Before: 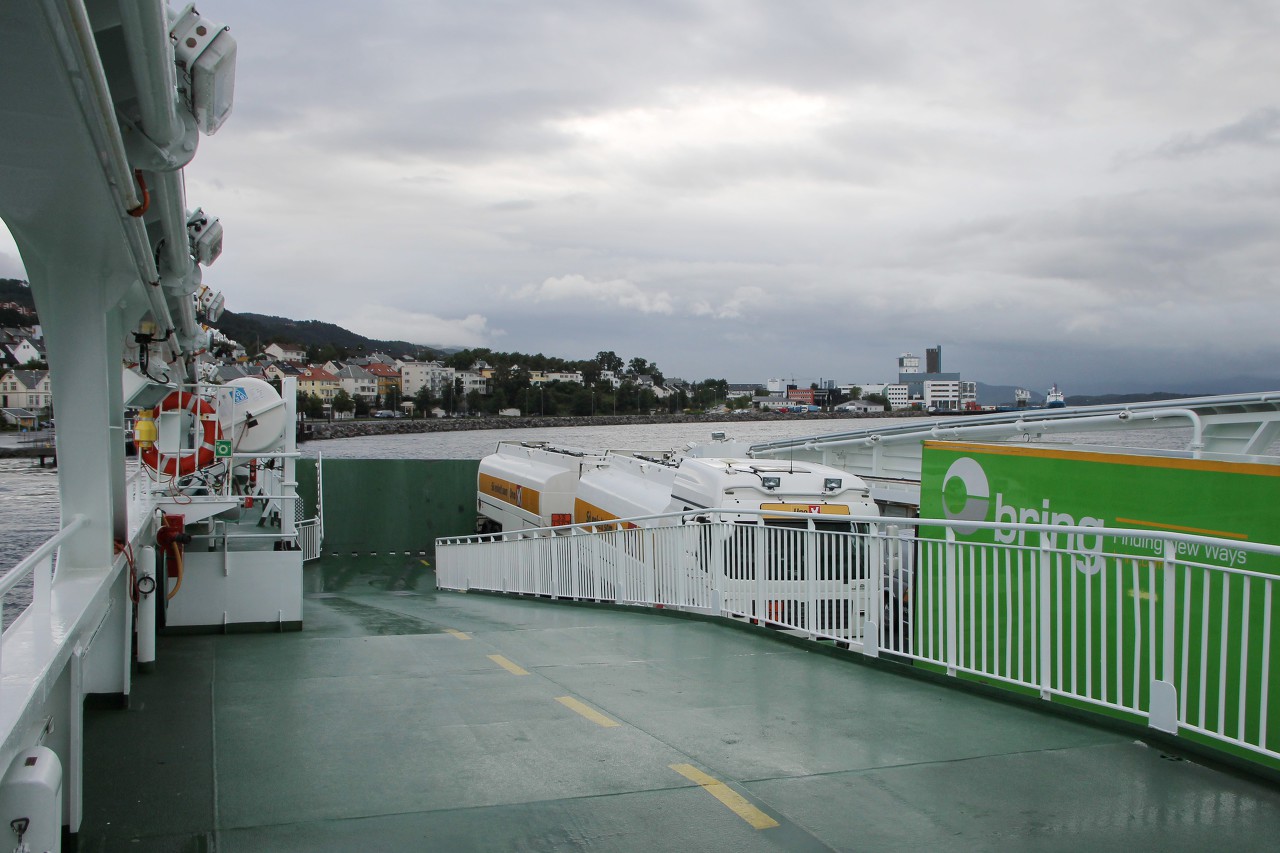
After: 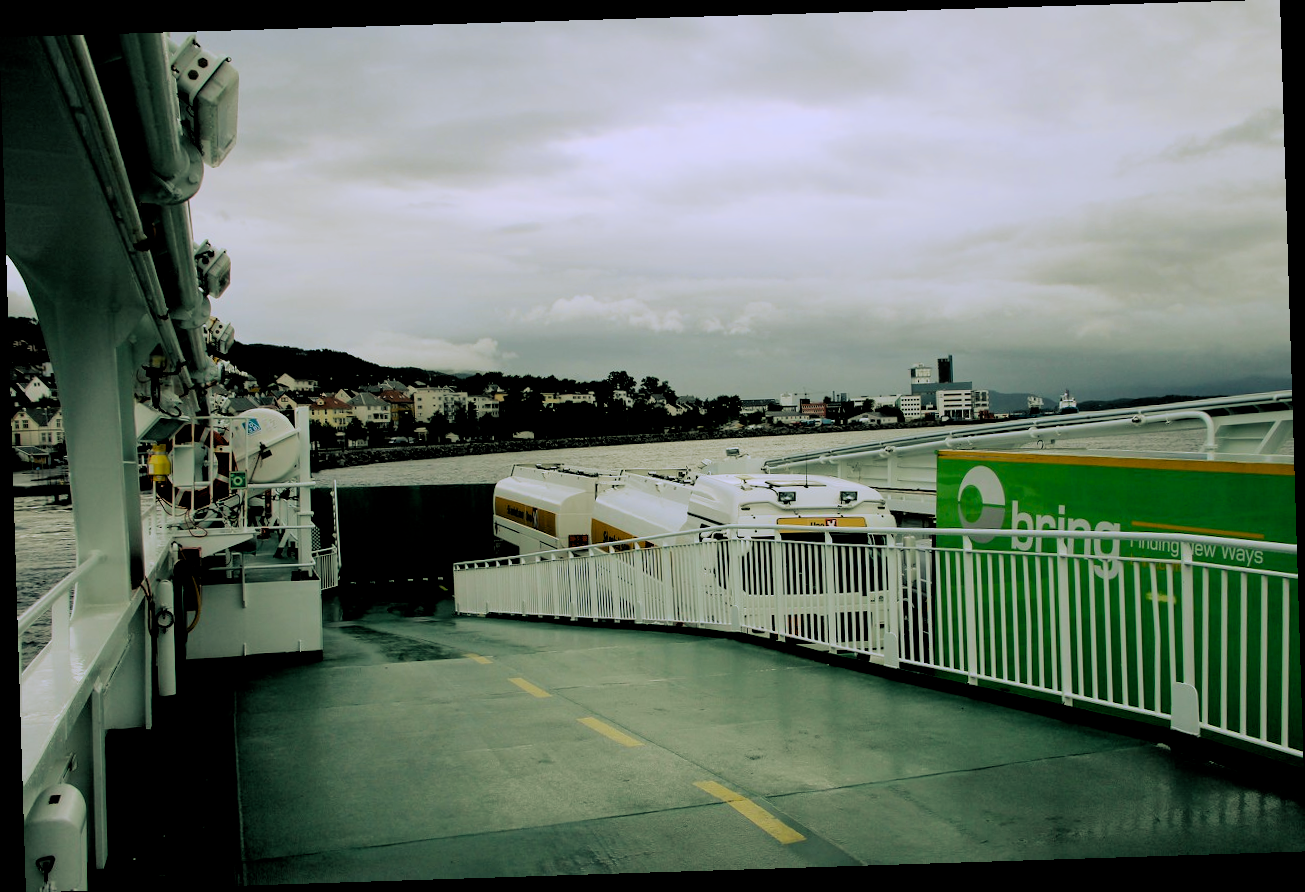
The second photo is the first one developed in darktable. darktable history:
rotate and perspective: rotation -1.77°, lens shift (horizontal) 0.004, automatic cropping off
rgb curve: curves: ch0 [(0.123, 0.061) (0.995, 0.887)]; ch1 [(0.06, 0.116) (1, 0.906)]; ch2 [(0, 0) (0.824, 0.69) (1, 1)], mode RGB, independent channels, compensate middle gray true
filmic rgb: hardness 4.17
rgb levels: levels [[0.034, 0.472, 0.904], [0, 0.5, 1], [0, 0.5, 1]]
bloom: size 15%, threshold 97%, strength 7%
color balance rgb: shadows lift › chroma 1%, shadows lift › hue 217.2°, power › hue 310.8°, highlights gain › chroma 1%, highlights gain › hue 54°, global offset › luminance 0.5%, global offset › hue 171.6°, perceptual saturation grading › global saturation 14.09%, perceptual saturation grading › highlights -25%, perceptual saturation grading › shadows 30%, perceptual brilliance grading › highlights 13.42%, perceptual brilliance grading › mid-tones 8.05%, perceptual brilliance grading › shadows -17.45%, global vibrance 25%
